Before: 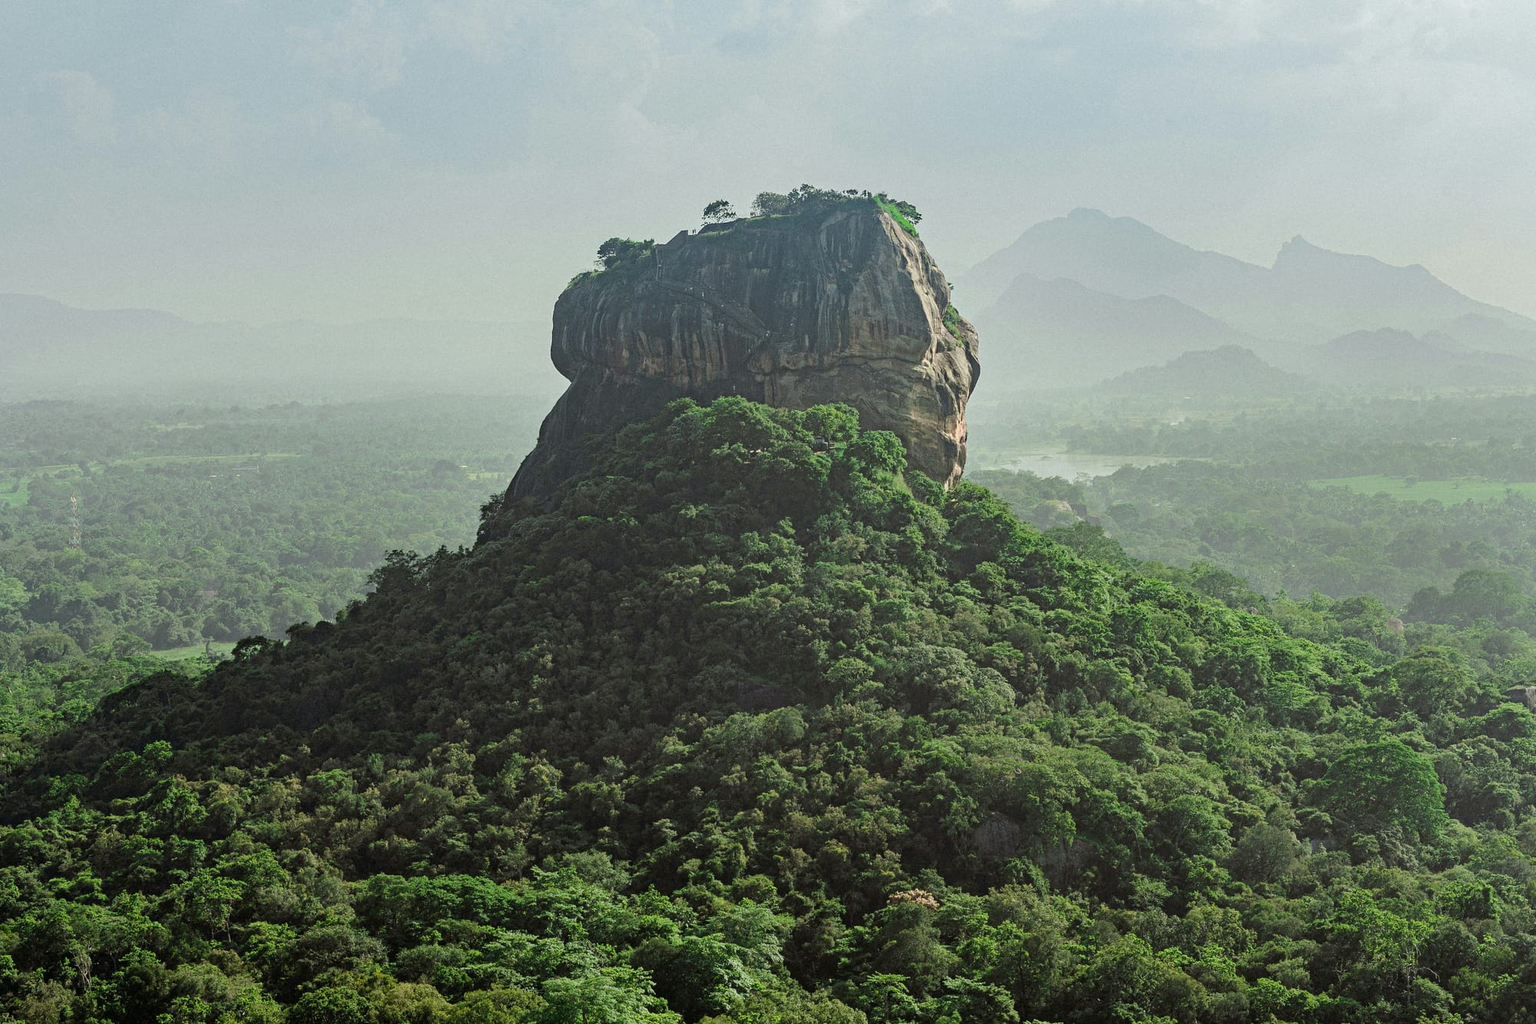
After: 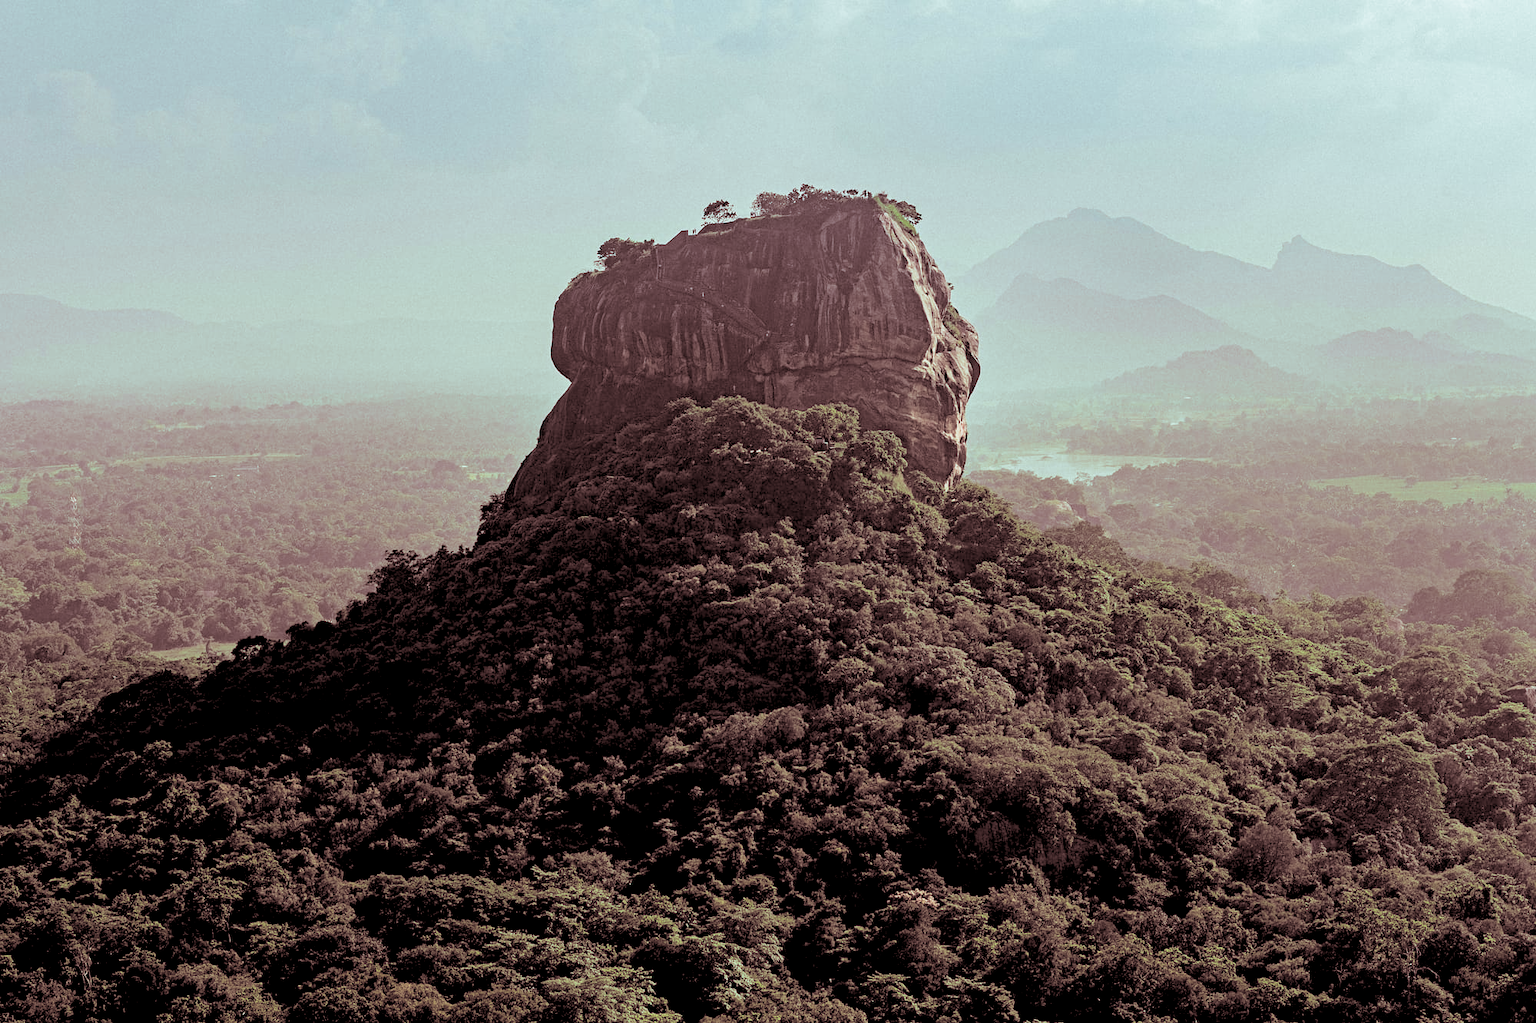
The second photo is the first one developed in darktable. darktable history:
split-toning: shadows › saturation 0.3, highlights › hue 180°, highlights › saturation 0.3, compress 0%
rgb levels: levels [[0.029, 0.461, 0.922], [0, 0.5, 1], [0, 0.5, 1]]
